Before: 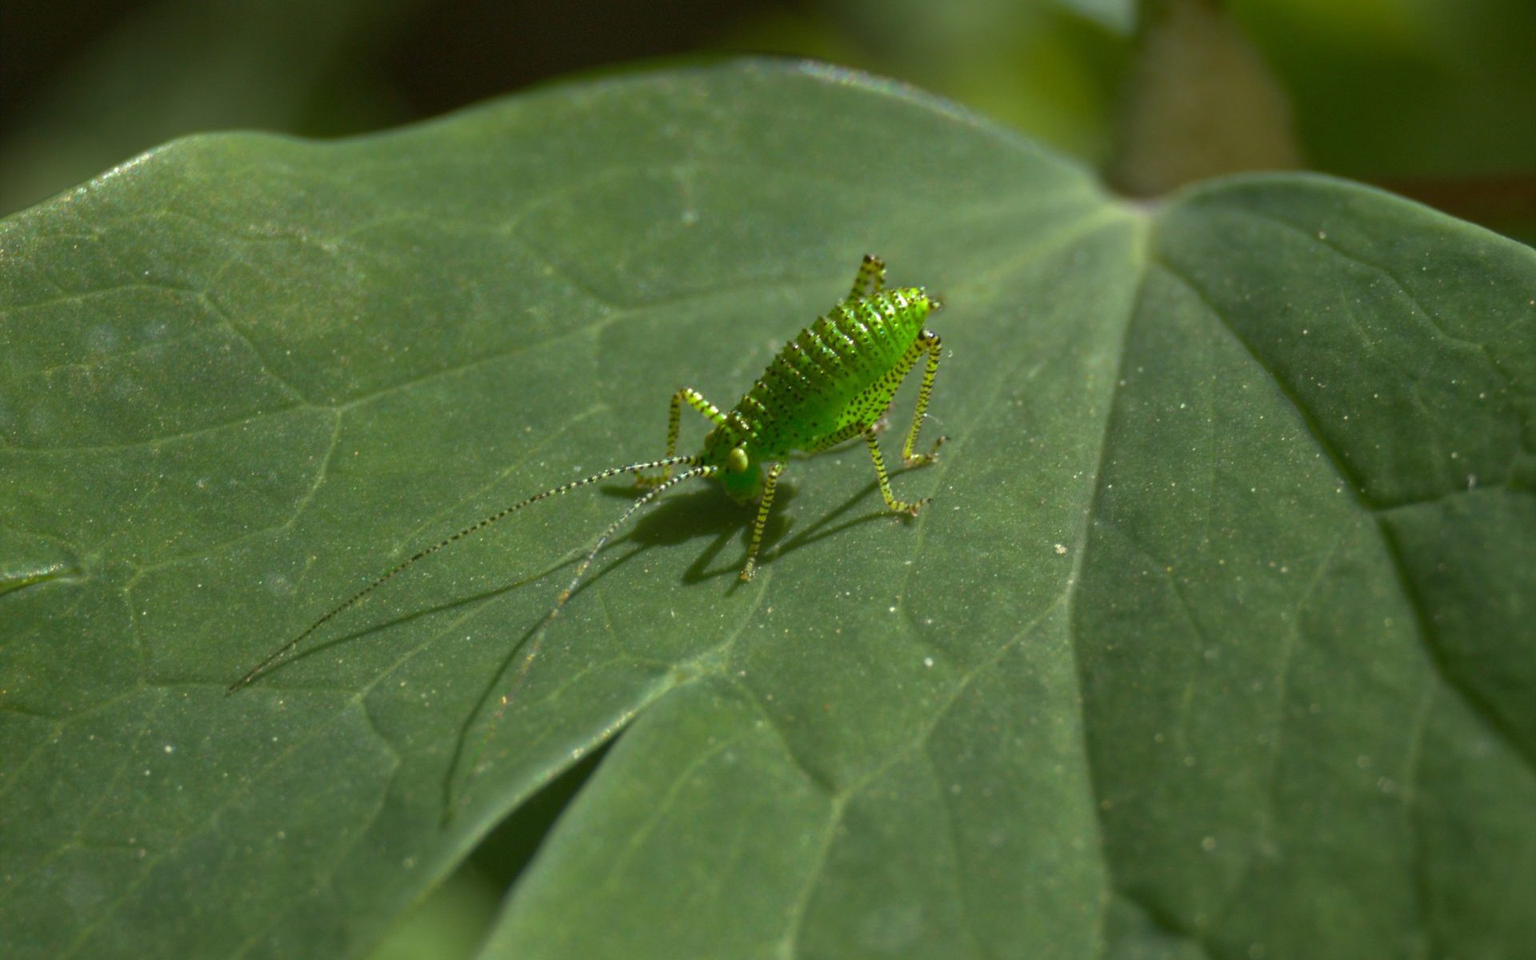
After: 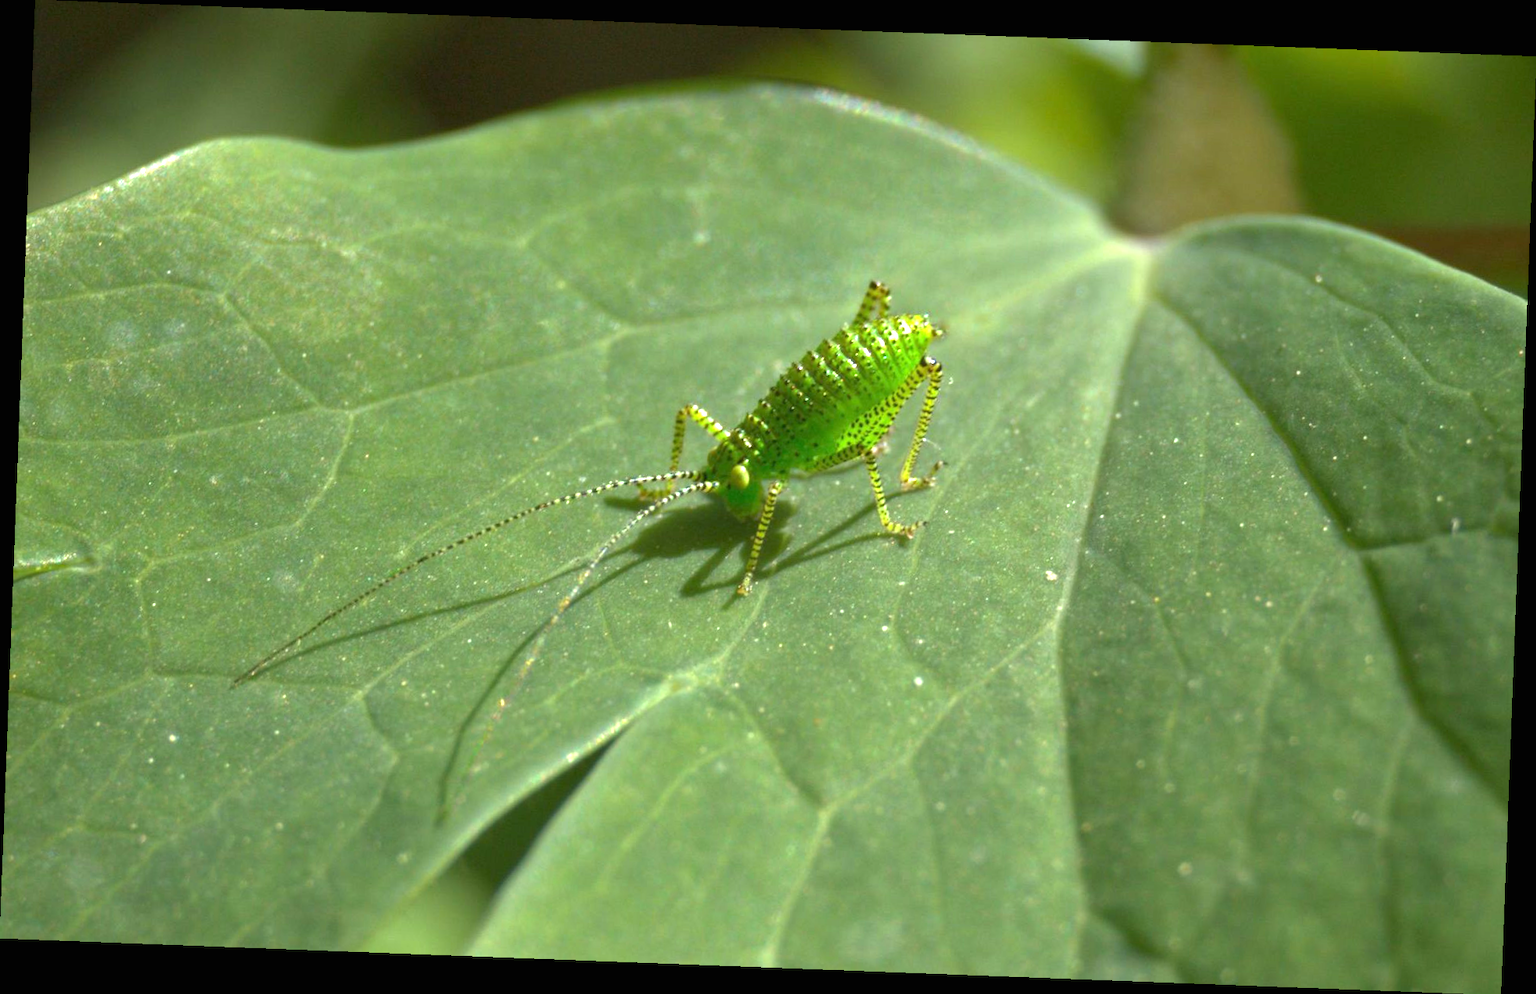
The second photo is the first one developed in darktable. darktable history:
exposure: black level correction 0, exposure 1.2 EV, compensate highlight preservation false
rotate and perspective: rotation 2.17°, automatic cropping off
